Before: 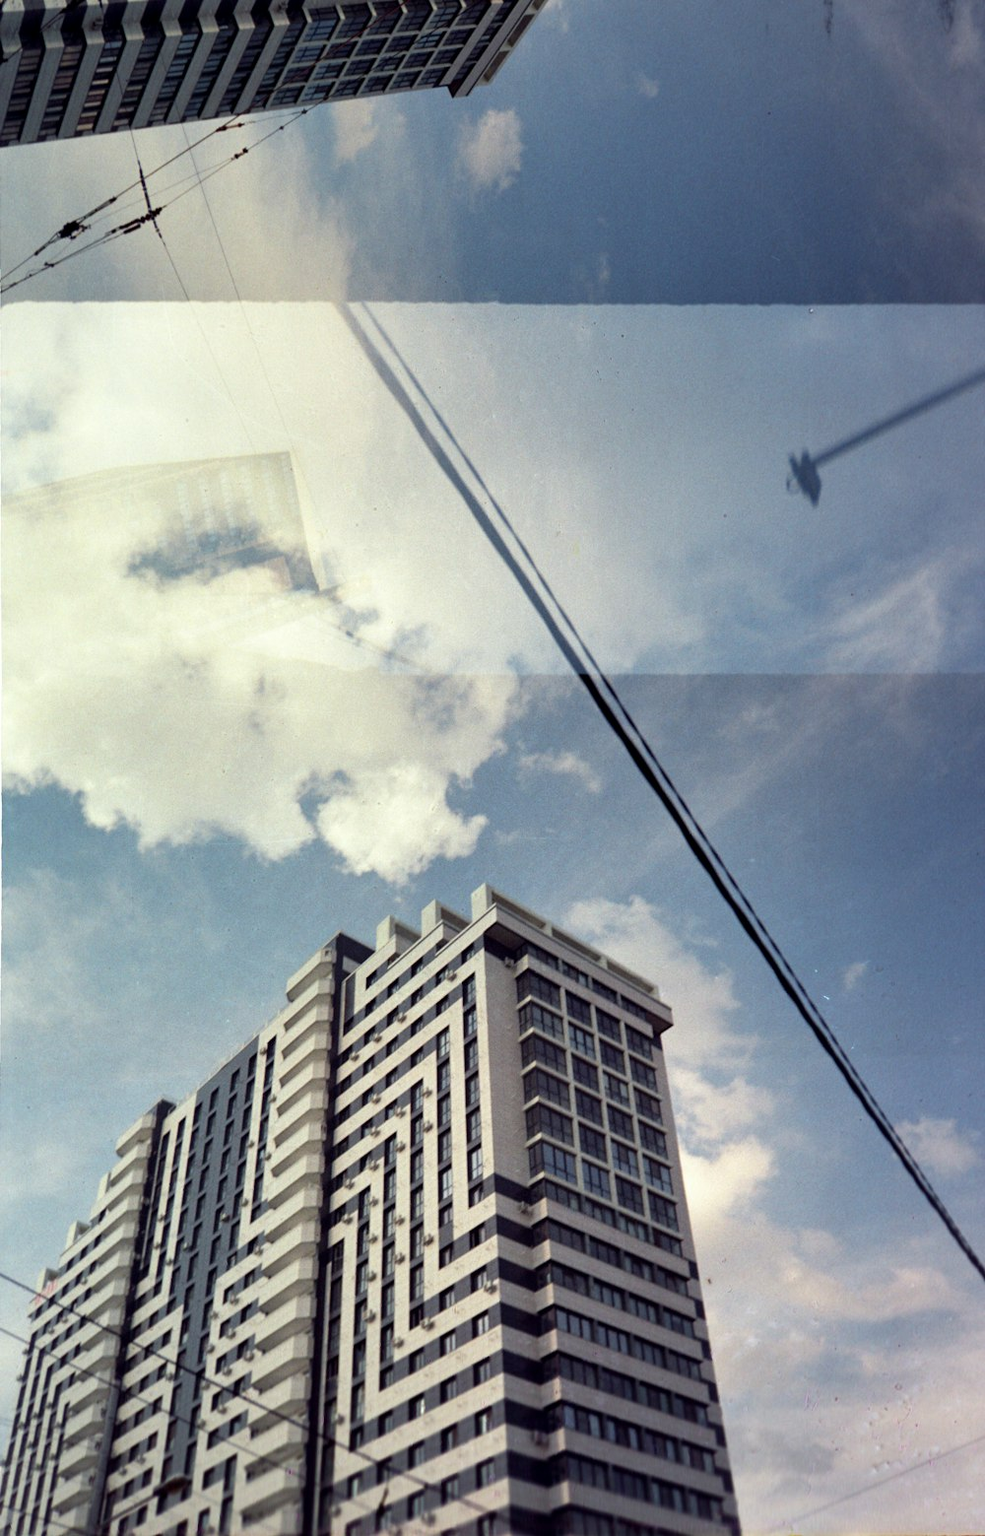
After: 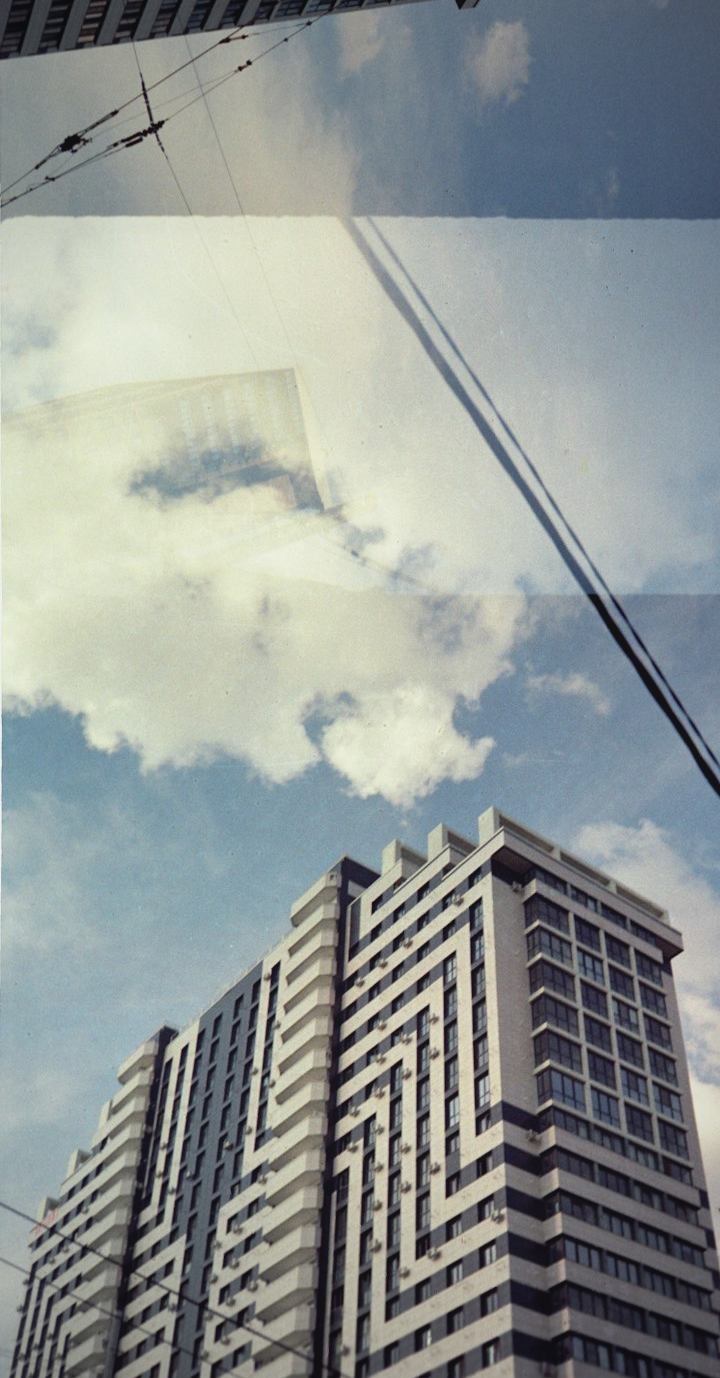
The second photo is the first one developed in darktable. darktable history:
contrast brightness saturation: contrast -0.102, saturation -0.093
crop: top 5.779%, right 27.909%, bottom 5.77%
color correction: highlights b* 0.022, saturation 1.12
vignetting: fall-off start 65.36%, brightness -0.402, saturation -0.306, width/height ratio 0.881
